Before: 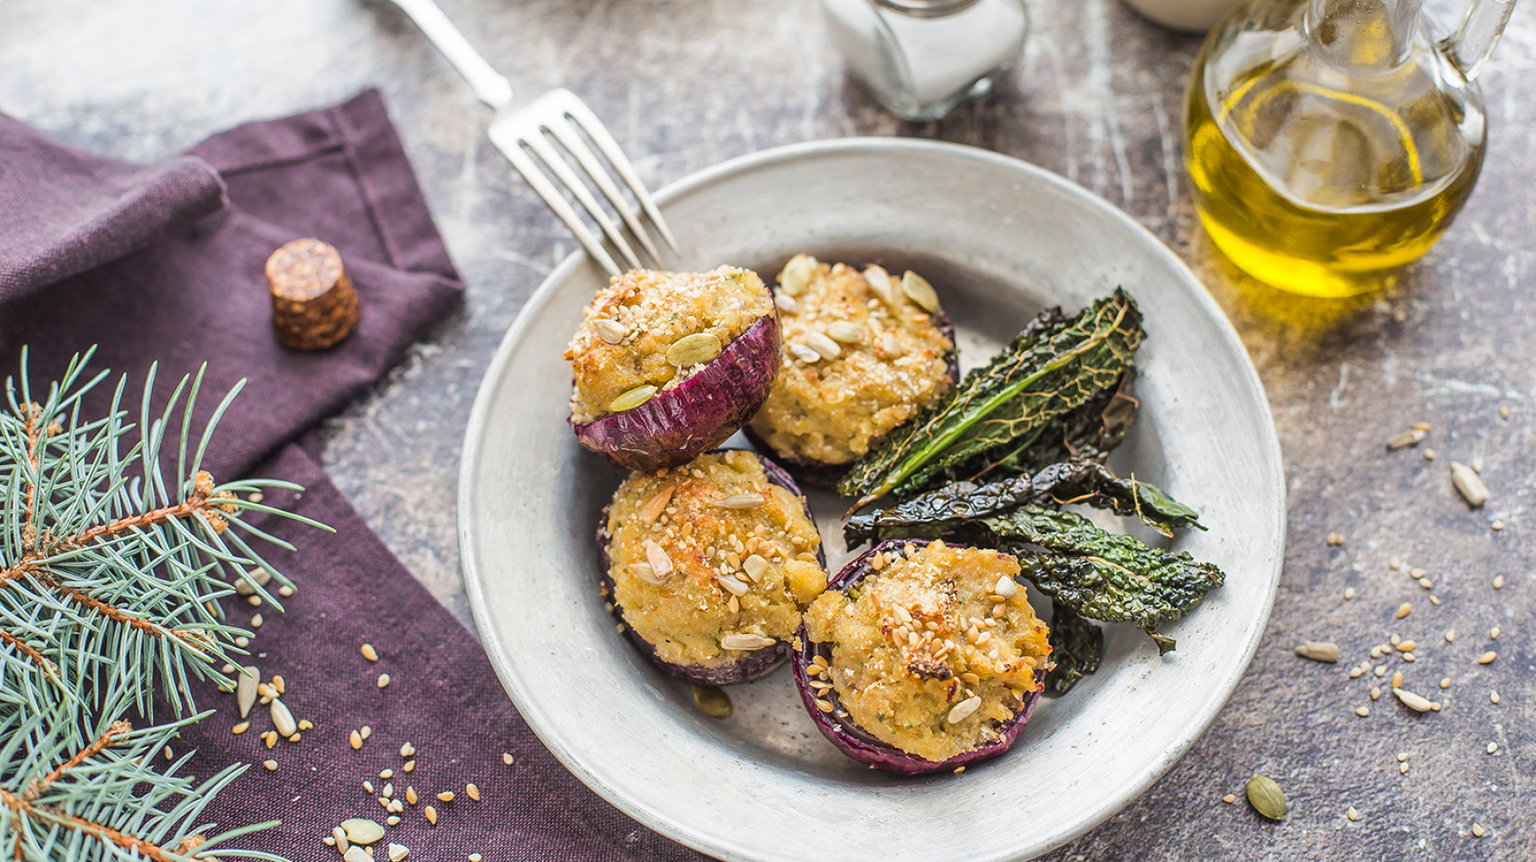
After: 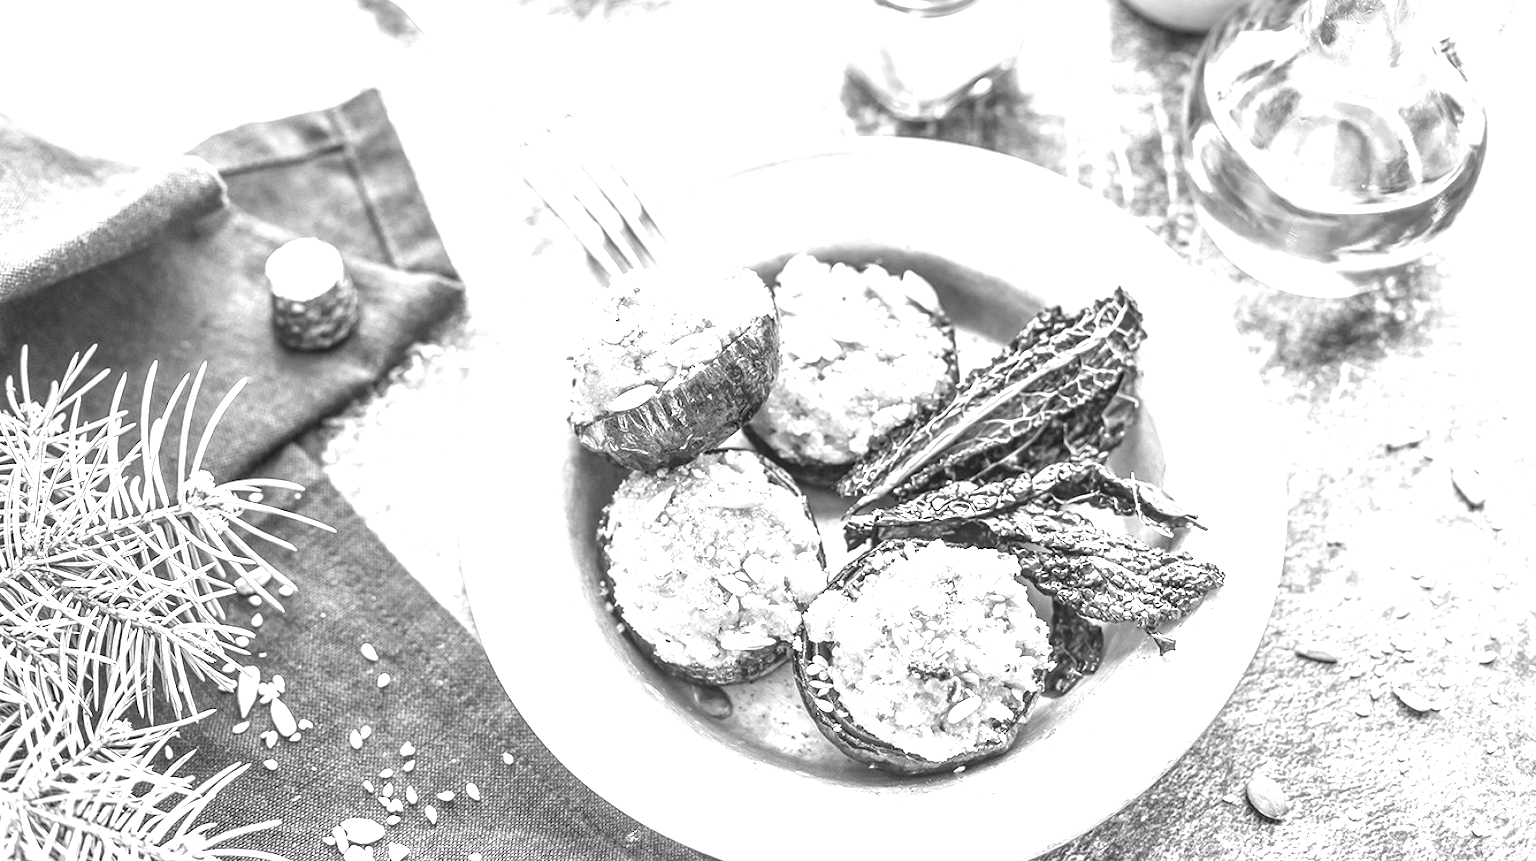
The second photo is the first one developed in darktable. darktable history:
monochrome: on, module defaults
exposure: black level correction 0, exposure 1.6 EV, compensate exposure bias true, compensate highlight preservation false
white balance: red 1.004, blue 1.024
local contrast: on, module defaults
